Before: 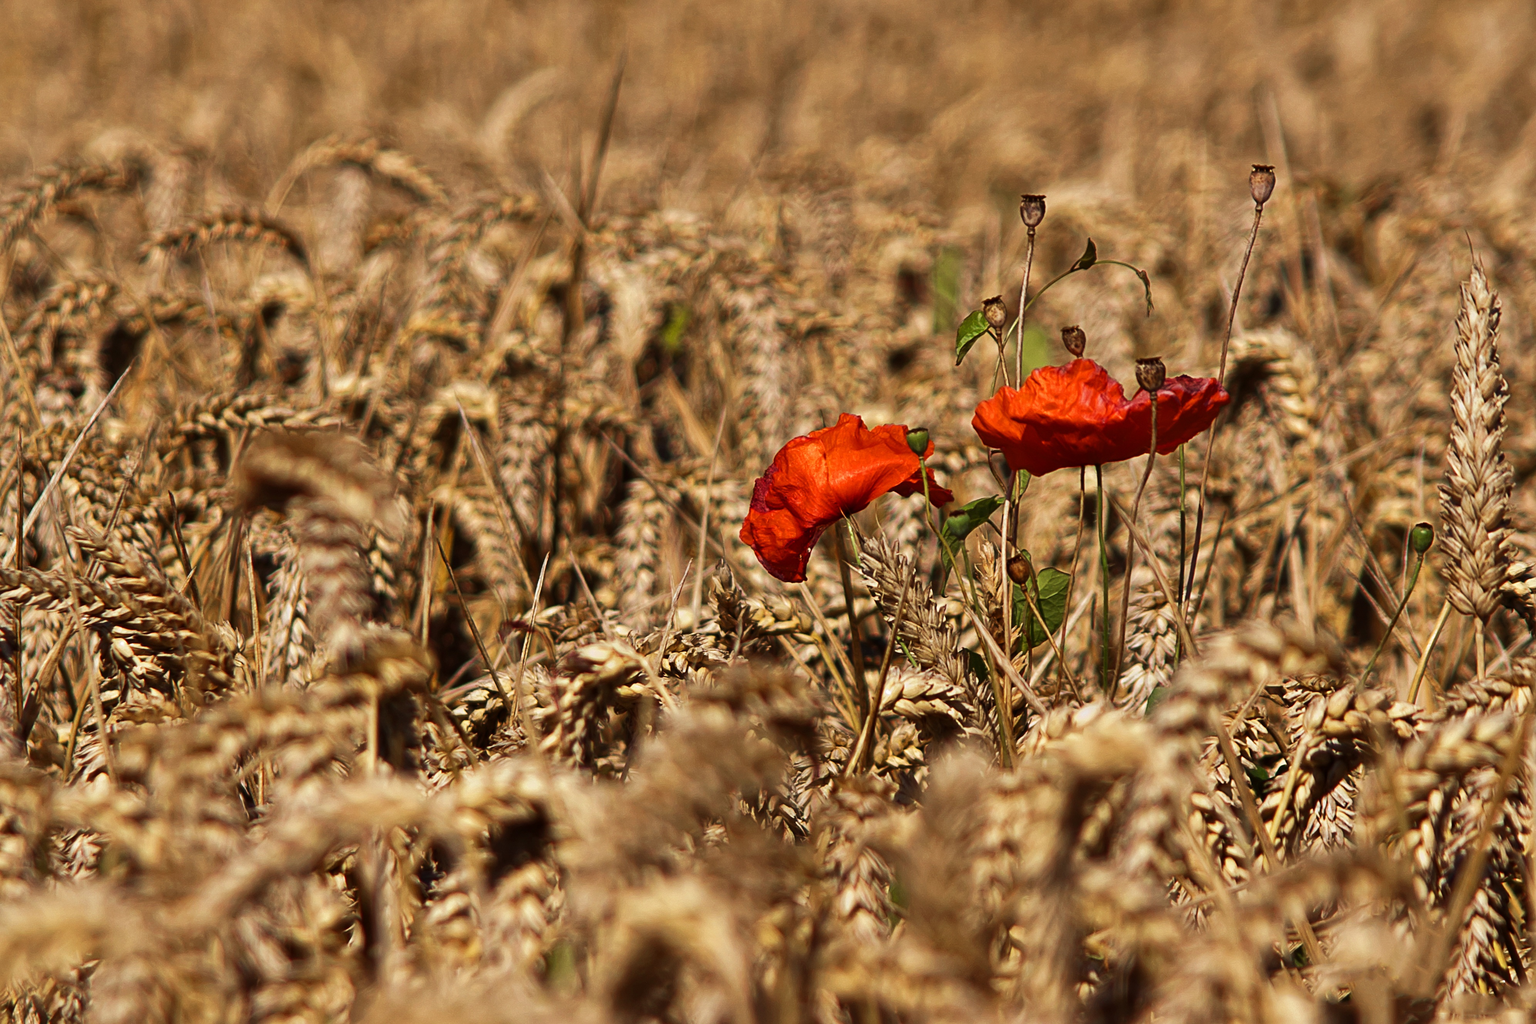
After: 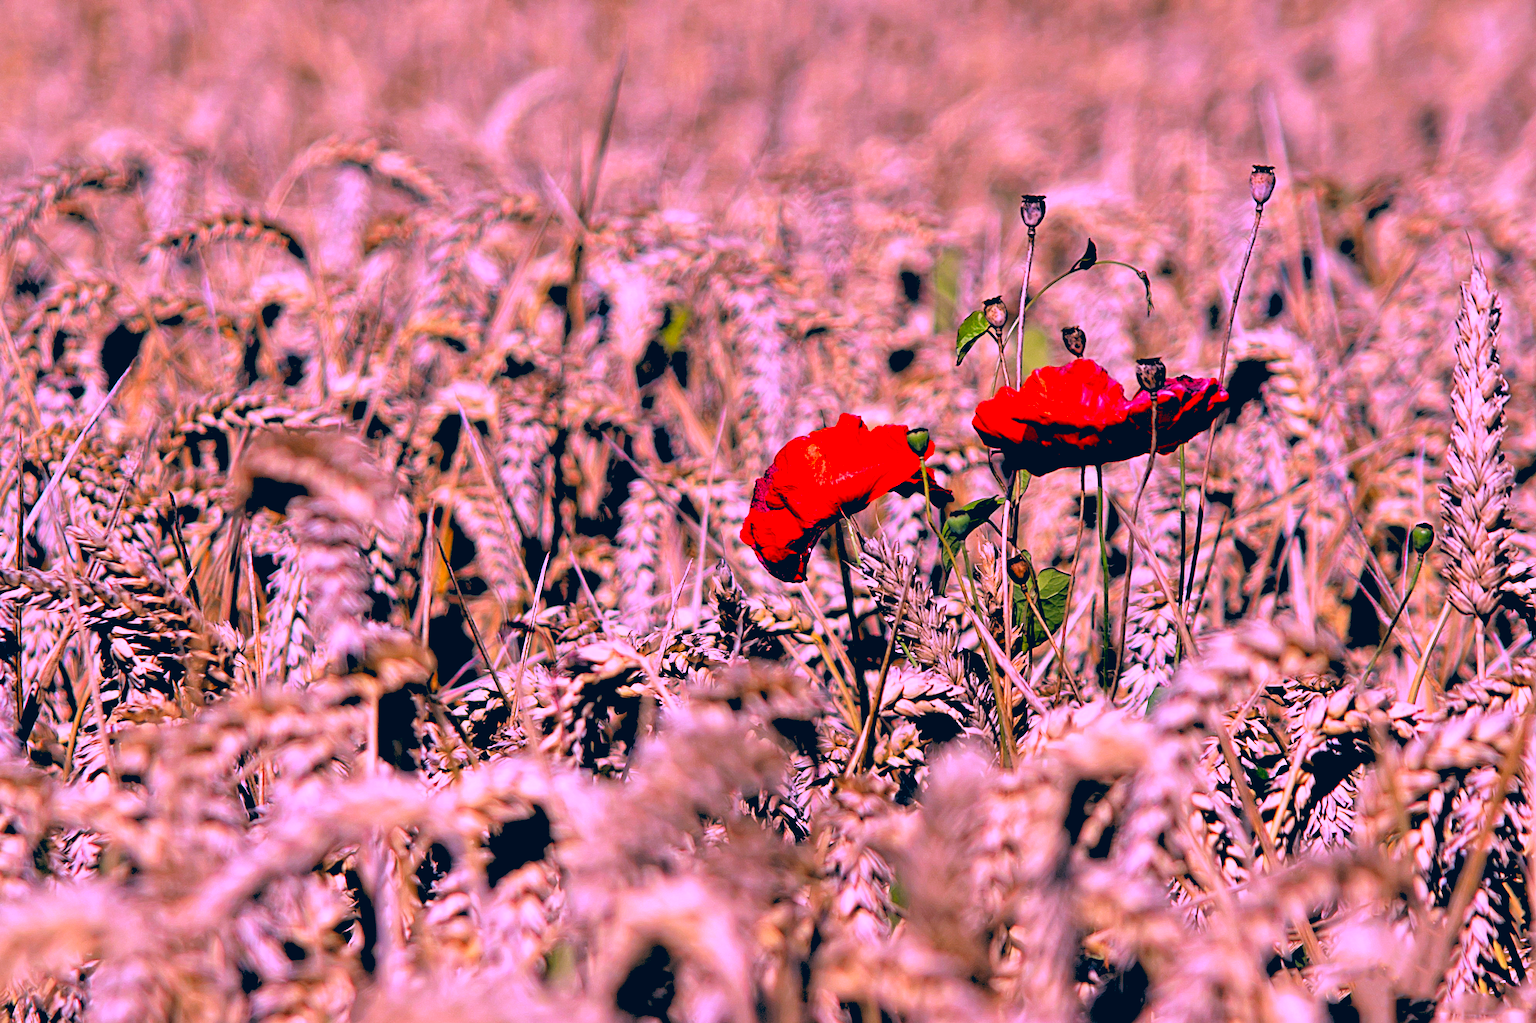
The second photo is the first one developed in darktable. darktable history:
rgb levels: levels [[0.027, 0.429, 0.996], [0, 0.5, 1], [0, 0.5, 1]]
color correction: highlights a* 17.03, highlights b* 0.205, shadows a* -15.38, shadows b* -14.56, saturation 1.5
white balance: red 0.98, blue 1.61
